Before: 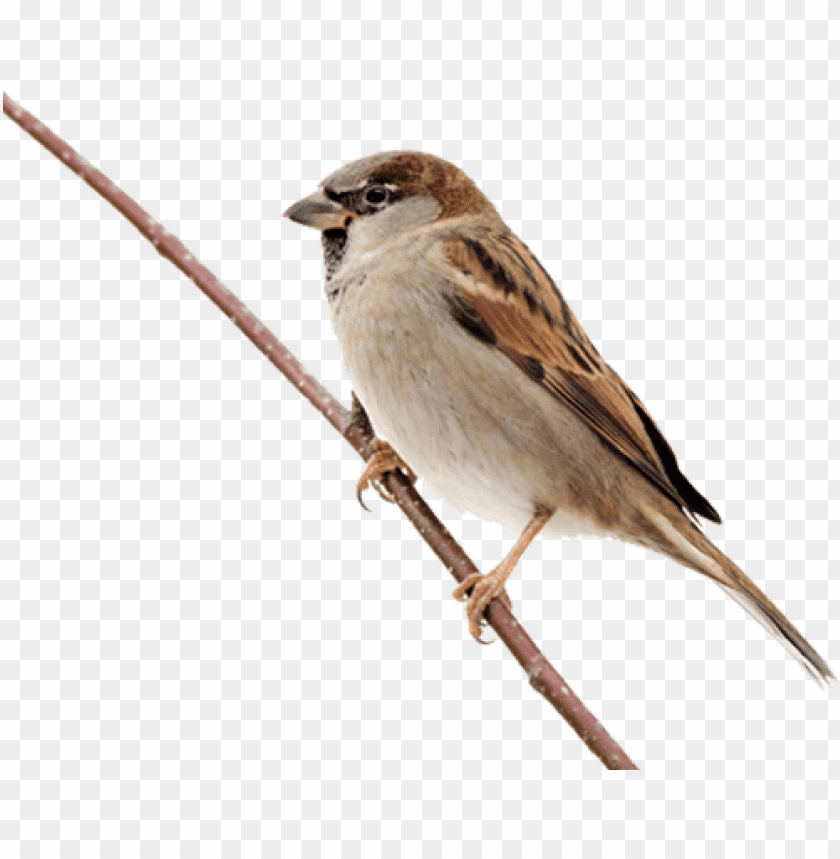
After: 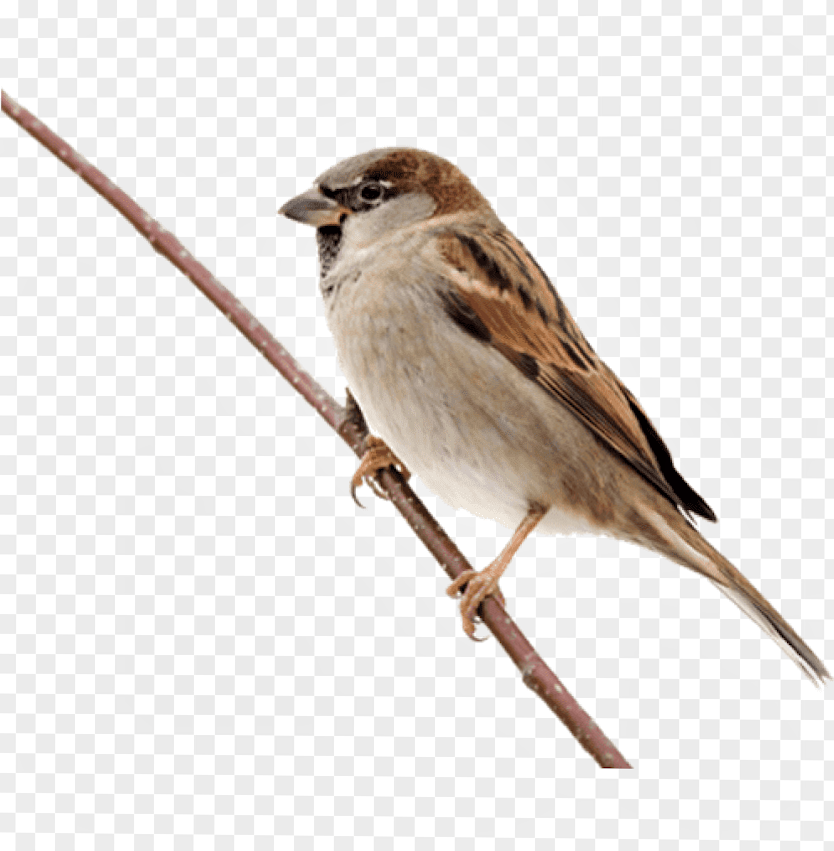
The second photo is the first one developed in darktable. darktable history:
rotate and perspective: rotation 0.192°, lens shift (horizontal) -0.015, crop left 0.005, crop right 0.996, crop top 0.006, crop bottom 0.99
local contrast: mode bilateral grid, contrast 20, coarseness 50, detail 130%, midtone range 0.2
